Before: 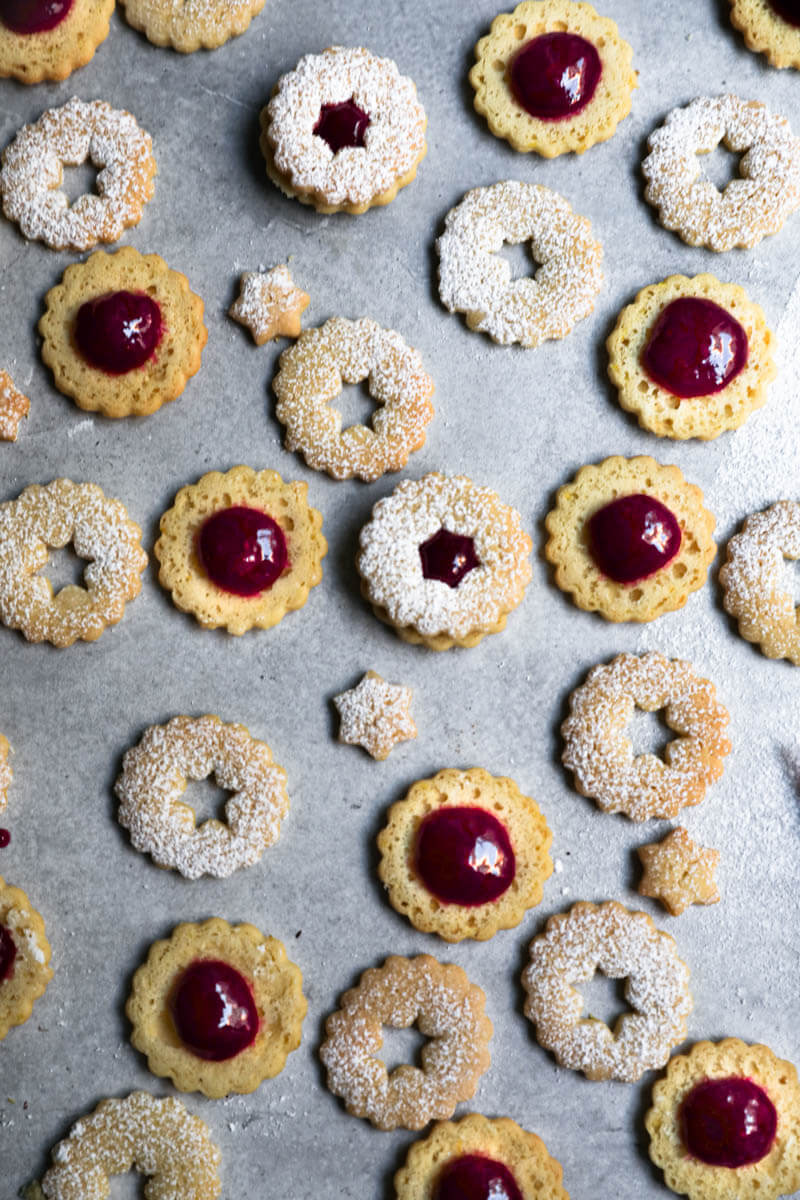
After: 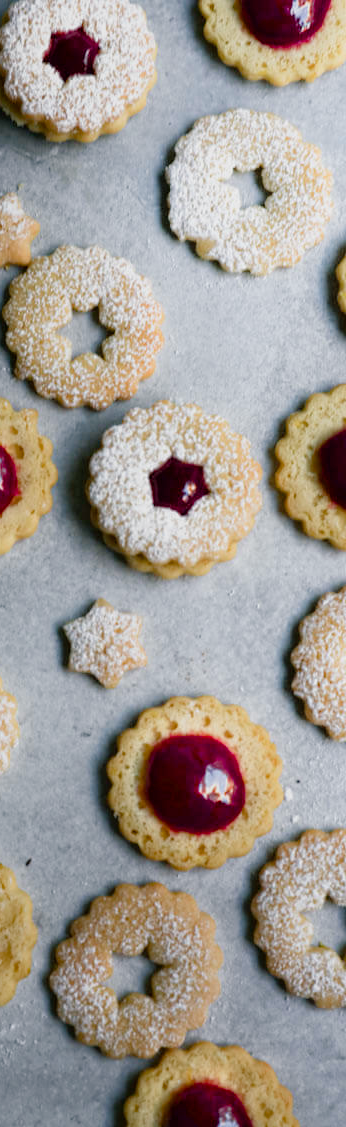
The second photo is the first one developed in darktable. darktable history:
shadows and highlights: shadows -20.81, highlights 99.11, soften with gaussian
crop: left 33.822%, top 6.042%, right 22.808%
color balance rgb: shadows lift › luminance -7.792%, shadows lift › chroma 2.281%, shadows lift › hue 166.55°, power › hue 73.79°, perceptual saturation grading › global saturation 25.416%, perceptual saturation grading › highlights -50.555%, perceptual saturation grading › shadows 30.686%
tone equalizer: -8 EV 0.276 EV, -7 EV 0.428 EV, -6 EV 0.382 EV, -5 EV 0.281 EV, -3 EV -0.244 EV, -2 EV -0.424 EV, -1 EV -0.396 EV, +0 EV -0.259 EV, edges refinement/feathering 500, mask exposure compensation -1.57 EV, preserve details no
